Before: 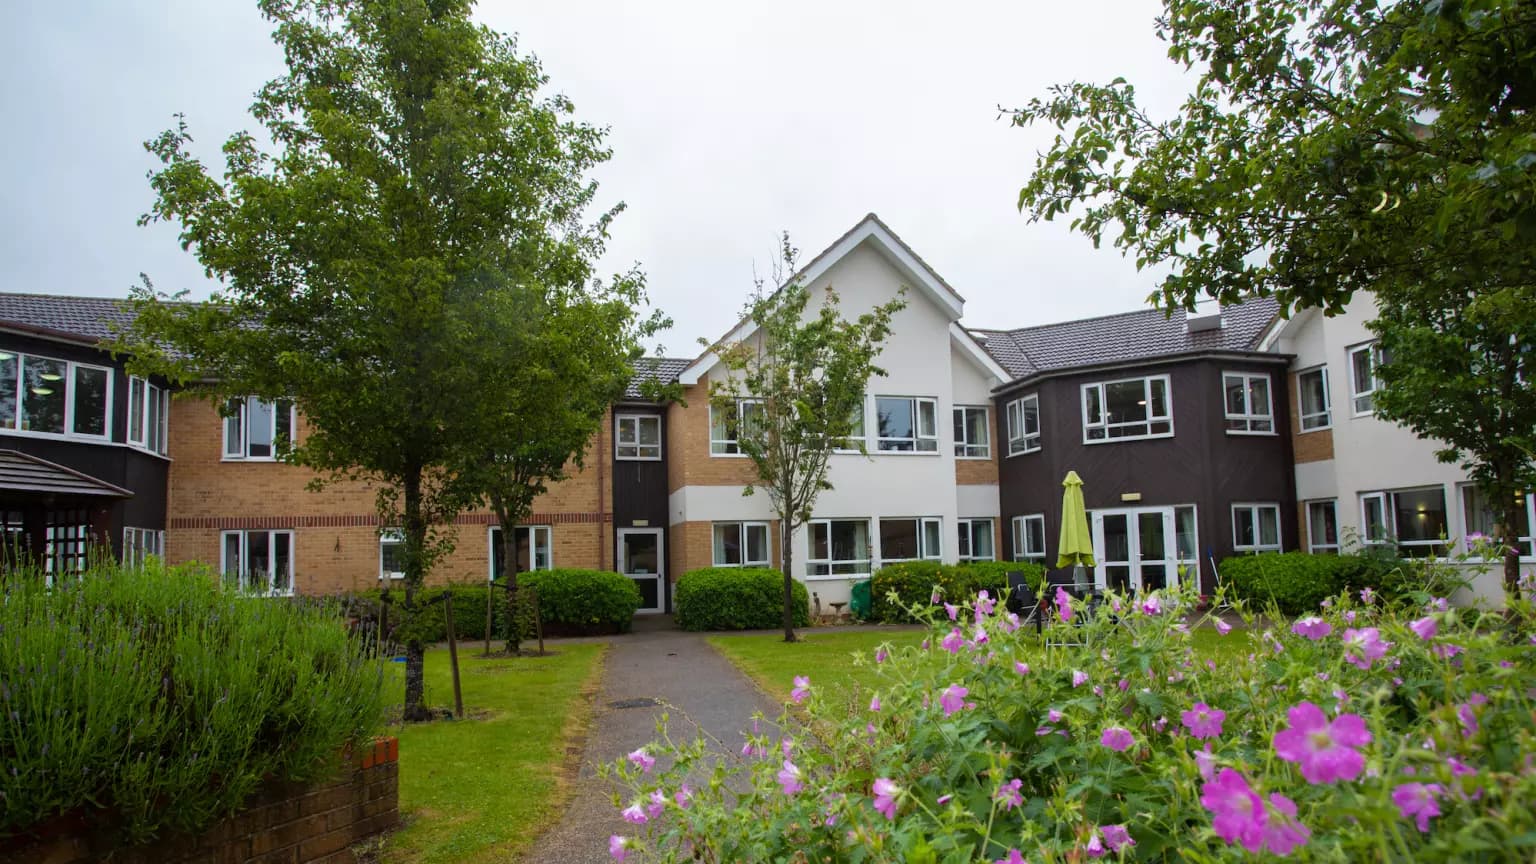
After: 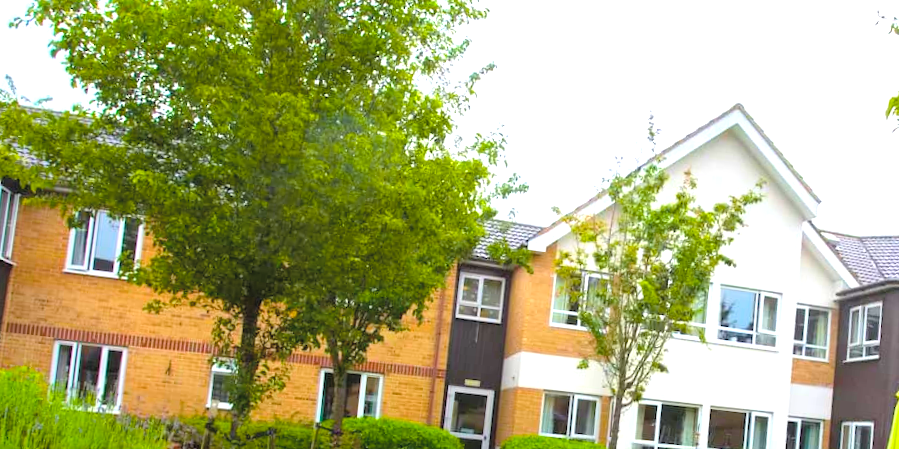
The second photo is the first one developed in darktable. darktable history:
crop and rotate: angle -6.89°, left 2.172%, top 7.036%, right 27.244%, bottom 30.216%
contrast brightness saturation: brightness 0.154
exposure: black level correction 0, exposure 1.199 EV, compensate exposure bias true, compensate highlight preservation false
color balance rgb: perceptual saturation grading › global saturation 42.359%, global vibrance 20%
